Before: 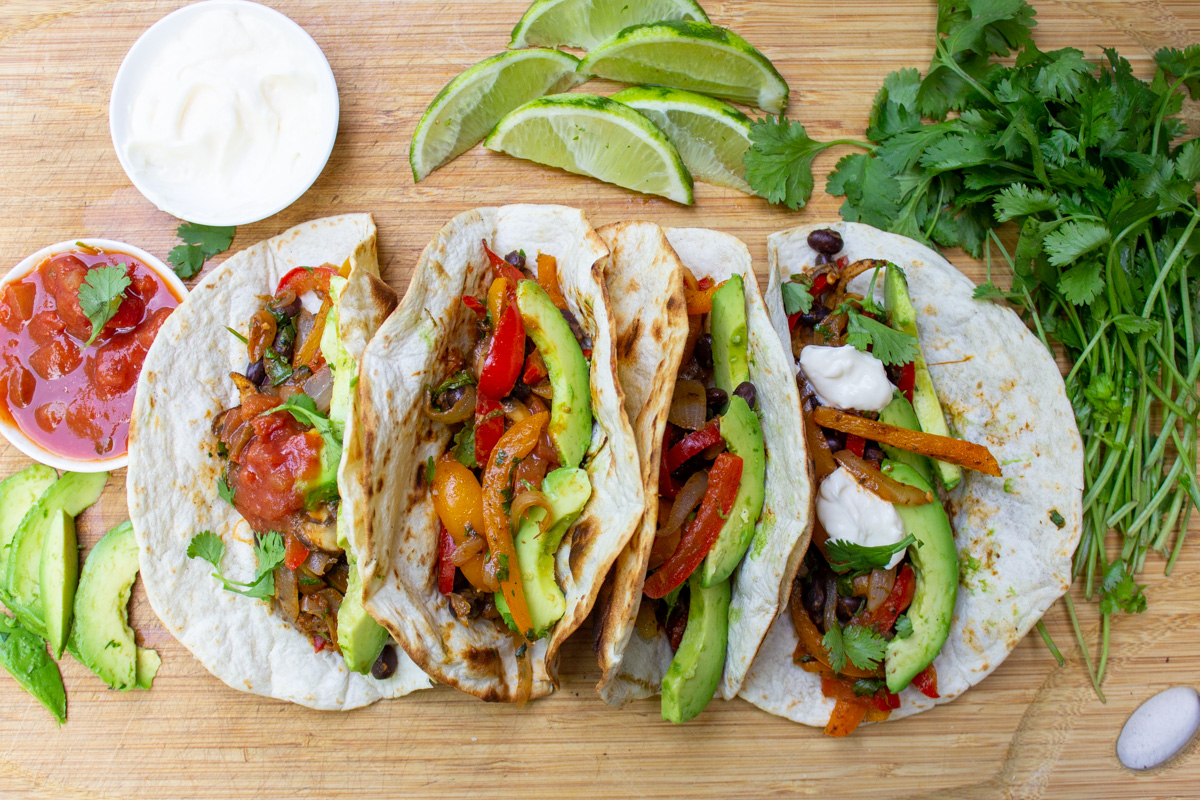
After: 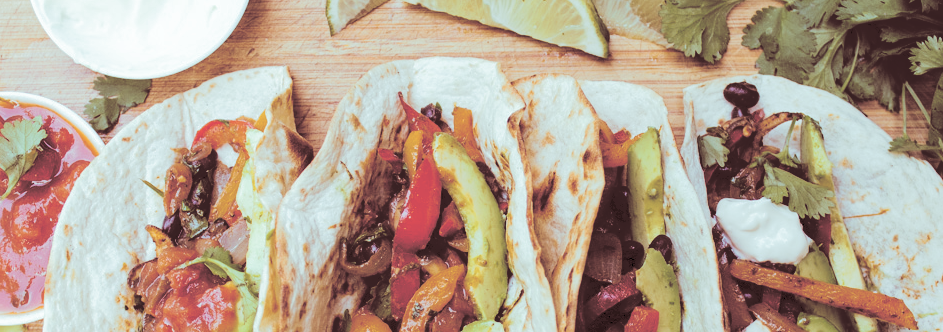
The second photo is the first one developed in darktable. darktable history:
tone curve: curves: ch0 [(0, 0) (0.003, 0.169) (0.011, 0.169) (0.025, 0.169) (0.044, 0.173) (0.069, 0.178) (0.1, 0.183) (0.136, 0.185) (0.177, 0.197) (0.224, 0.227) (0.277, 0.292) (0.335, 0.391) (0.399, 0.491) (0.468, 0.592) (0.543, 0.672) (0.623, 0.734) (0.709, 0.785) (0.801, 0.844) (0.898, 0.893) (1, 1)], preserve colors none
split-toning: shadows › saturation 0.3, highlights › hue 180°, highlights › saturation 0.3, compress 0%
crop: left 7.036%, top 18.398%, right 14.379%, bottom 40.043%
contrast brightness saturation: saturation -0.05
